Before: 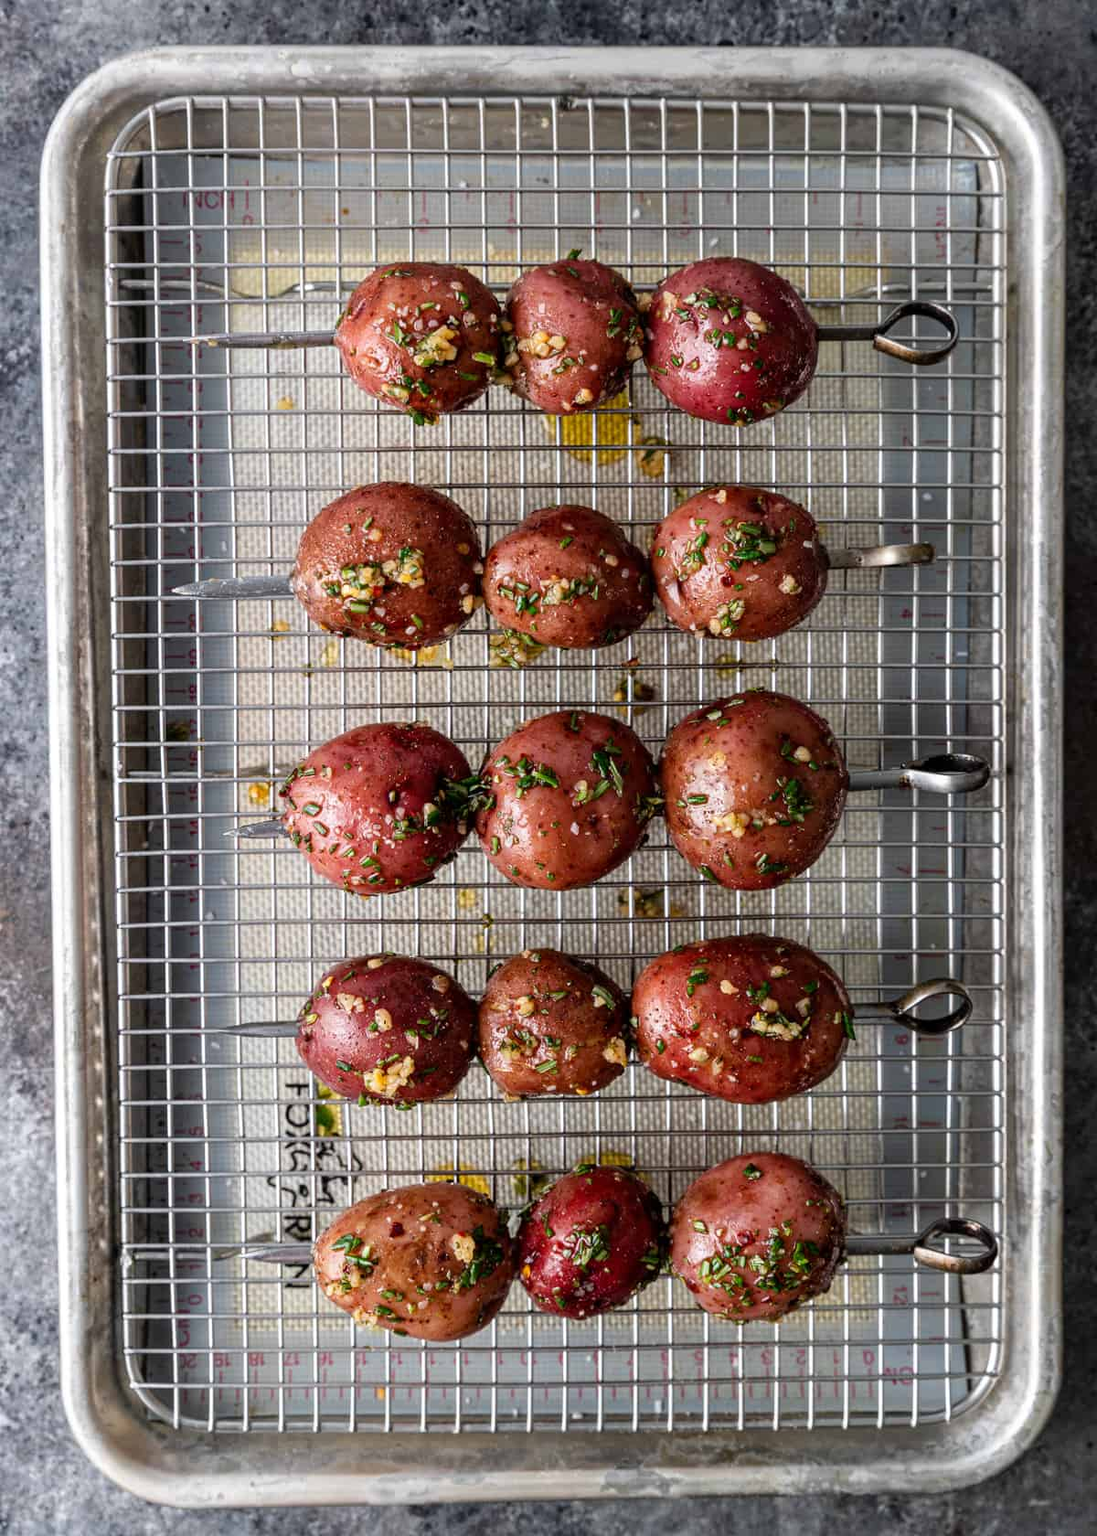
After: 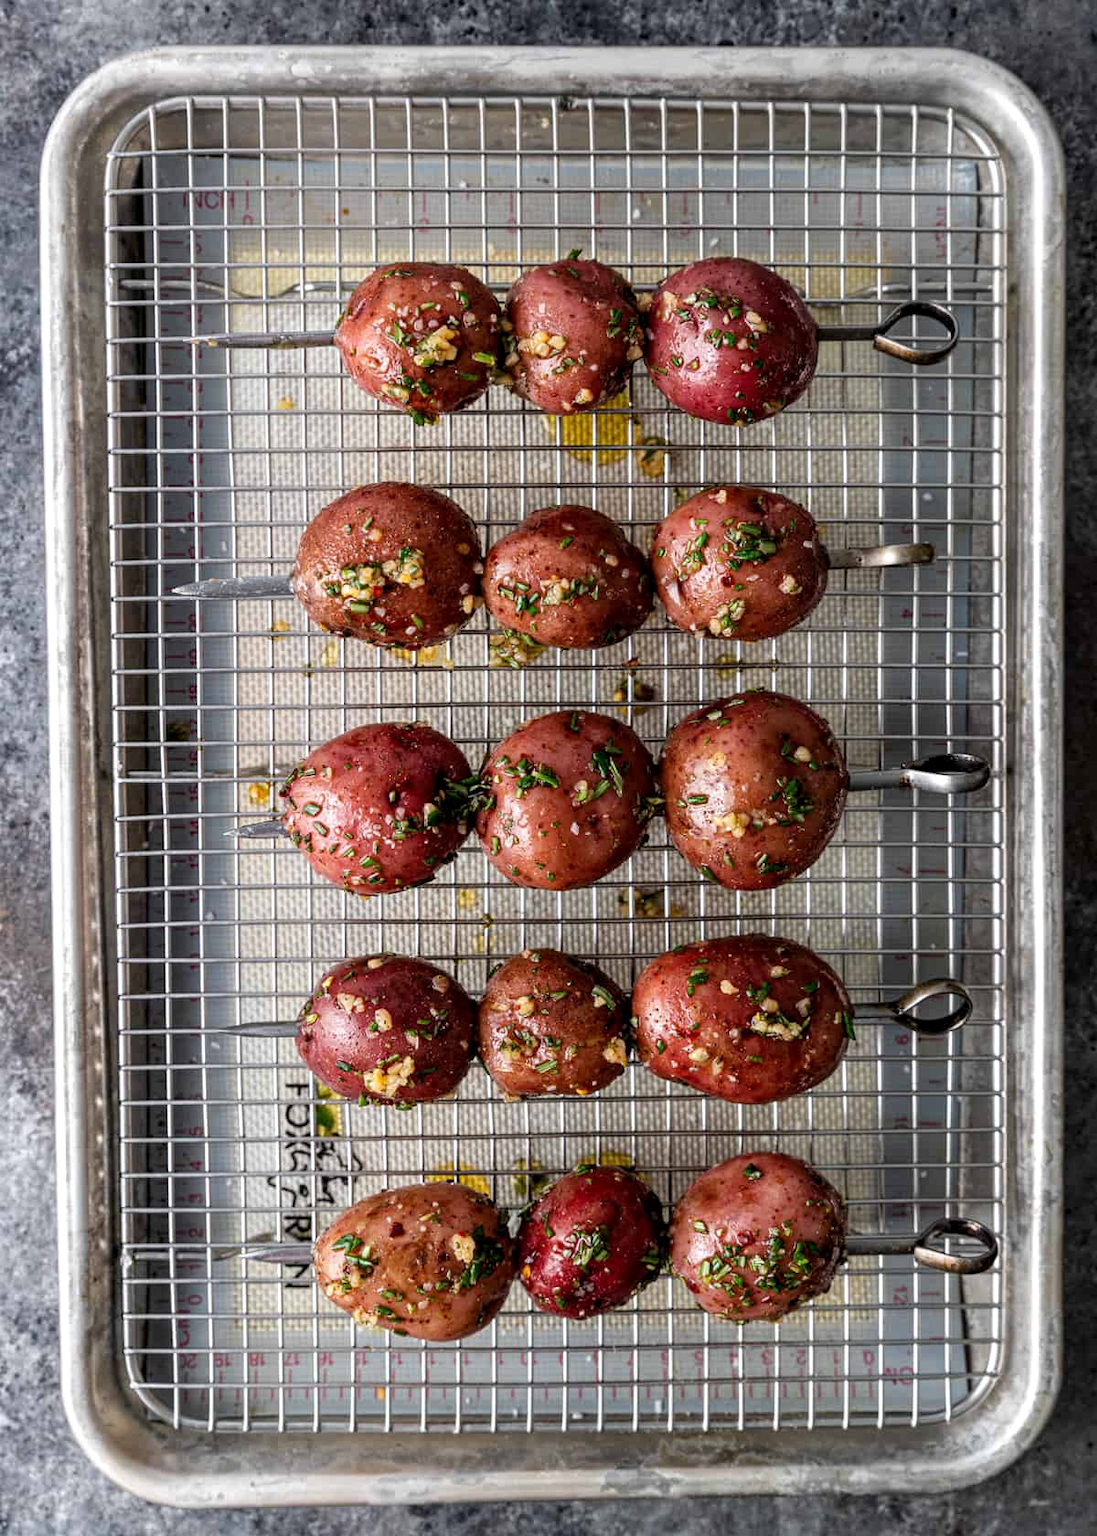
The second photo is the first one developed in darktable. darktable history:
local contrast: highlights 106%, shadows 101%, detail 119%, midtone range 0.2
